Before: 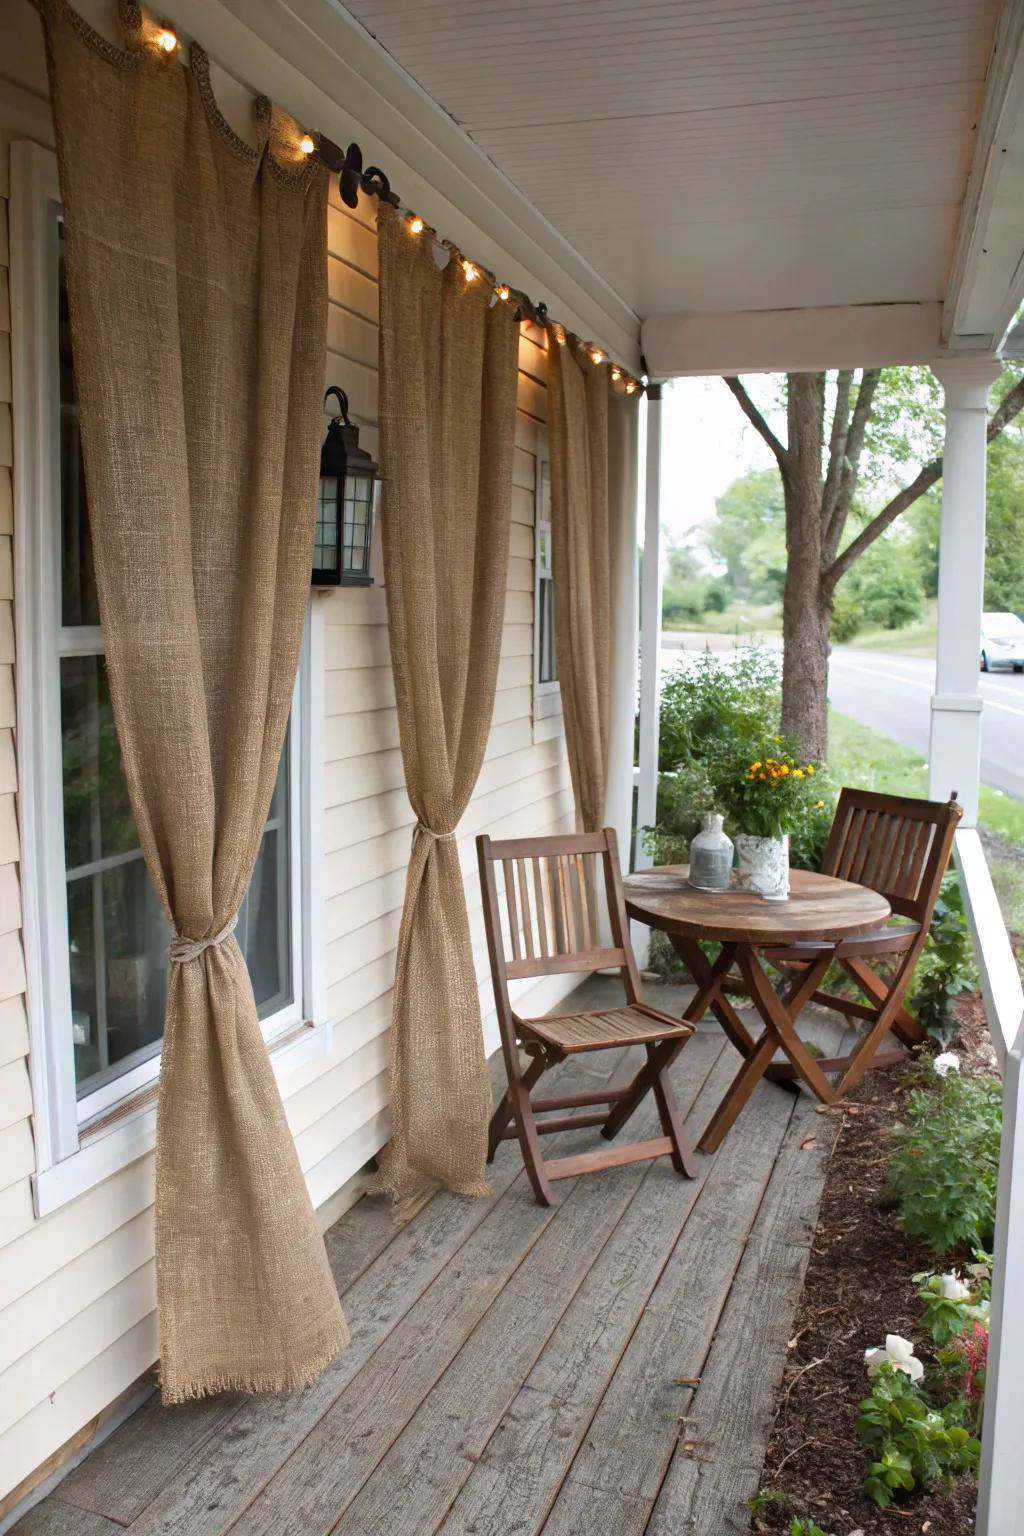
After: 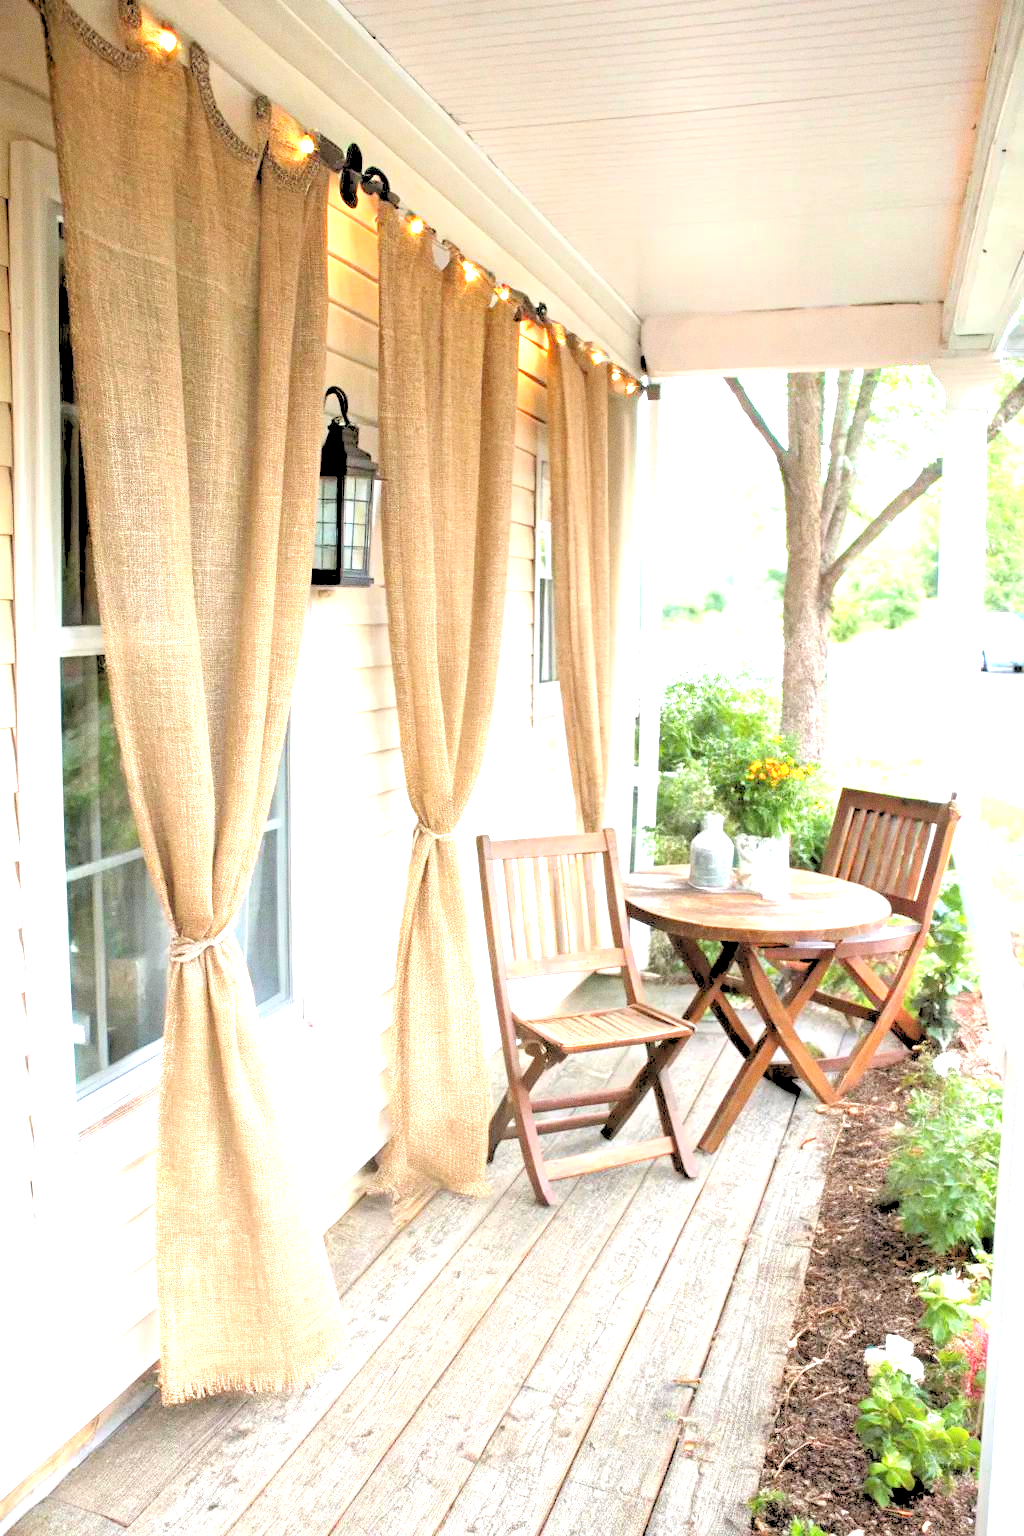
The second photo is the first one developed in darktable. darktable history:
rgb levels: levels [[0.027, 0.429, 0.996], [0, 0.5, 1], [0, 0.5, 1]]
exposure: exposure 2 EV, compensate exposure bias true, compensate highlight preservation false
grain: coarseness 0.09 ISO
